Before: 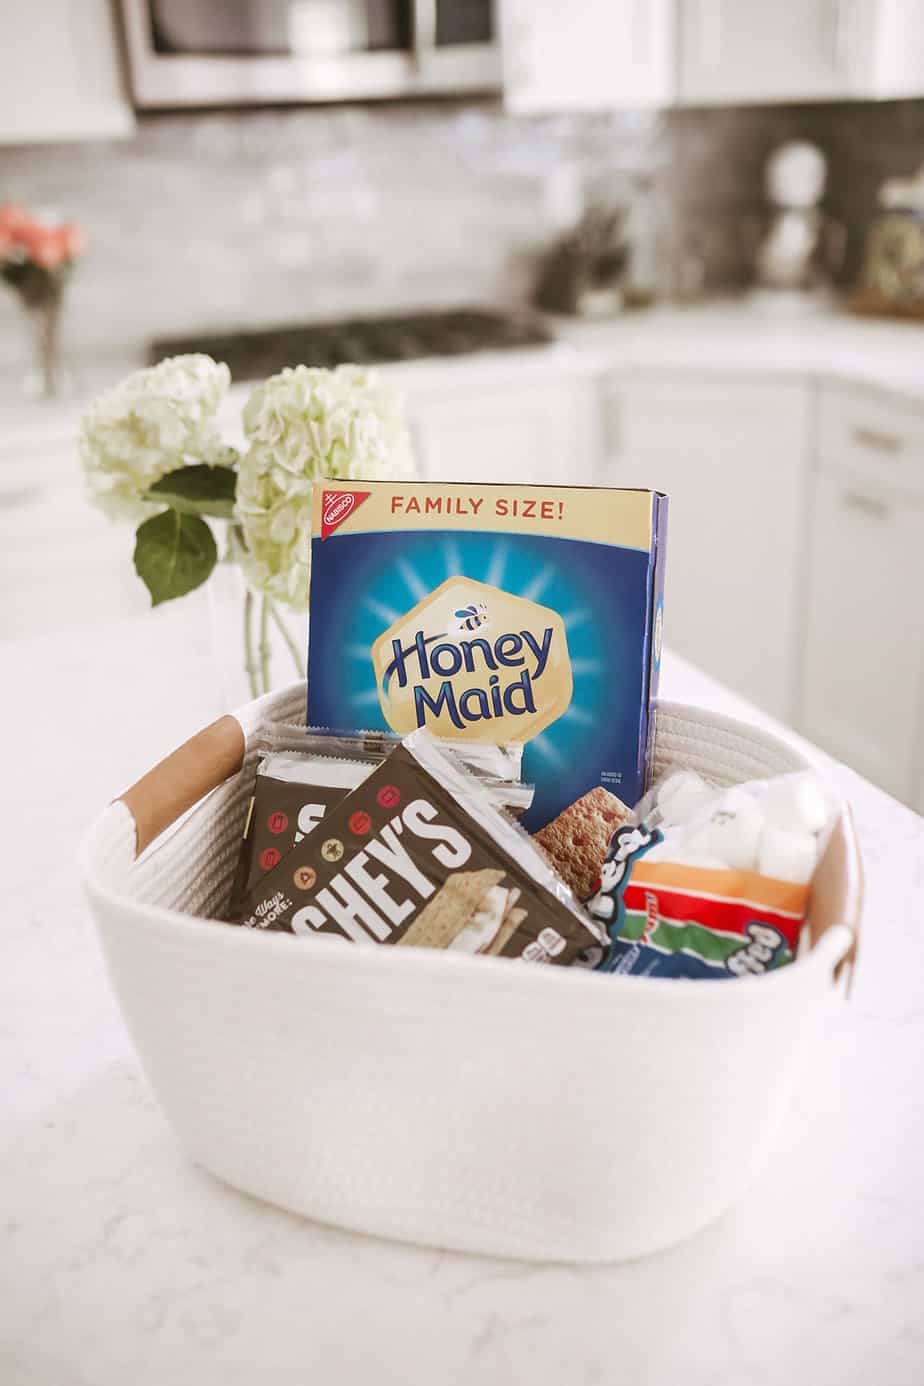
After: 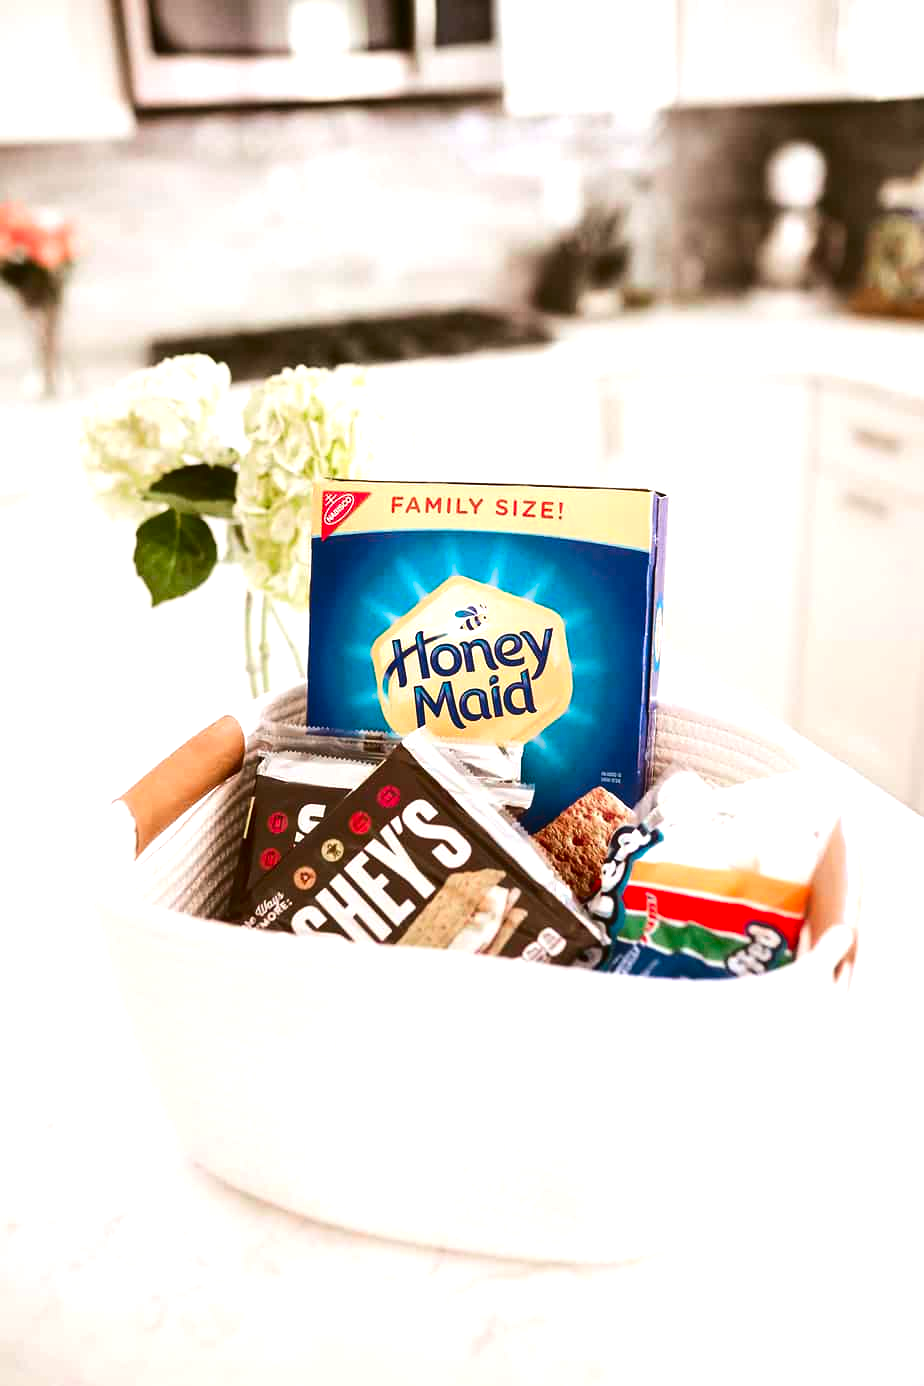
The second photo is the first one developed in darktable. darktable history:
exposure: exposure 0.29 EV, compensate highlight preservation false
contrast brightness saturation: contrast 0.12, brightness -0.12, saturation 0.2
tone equalizer: -8 EV -0.417 EV, -7 EV -0.389 EV, -6 EV -0.333 EV, -5 EV -0.222 EV, -3 EV 0.222 EV, -2 EV 0.333 EV, -1 EV 0.389 EV, +0 EV 0.417 EV, edges refinement/feathering 500, mask exposure compensation -1.57 EV, preserve details no
